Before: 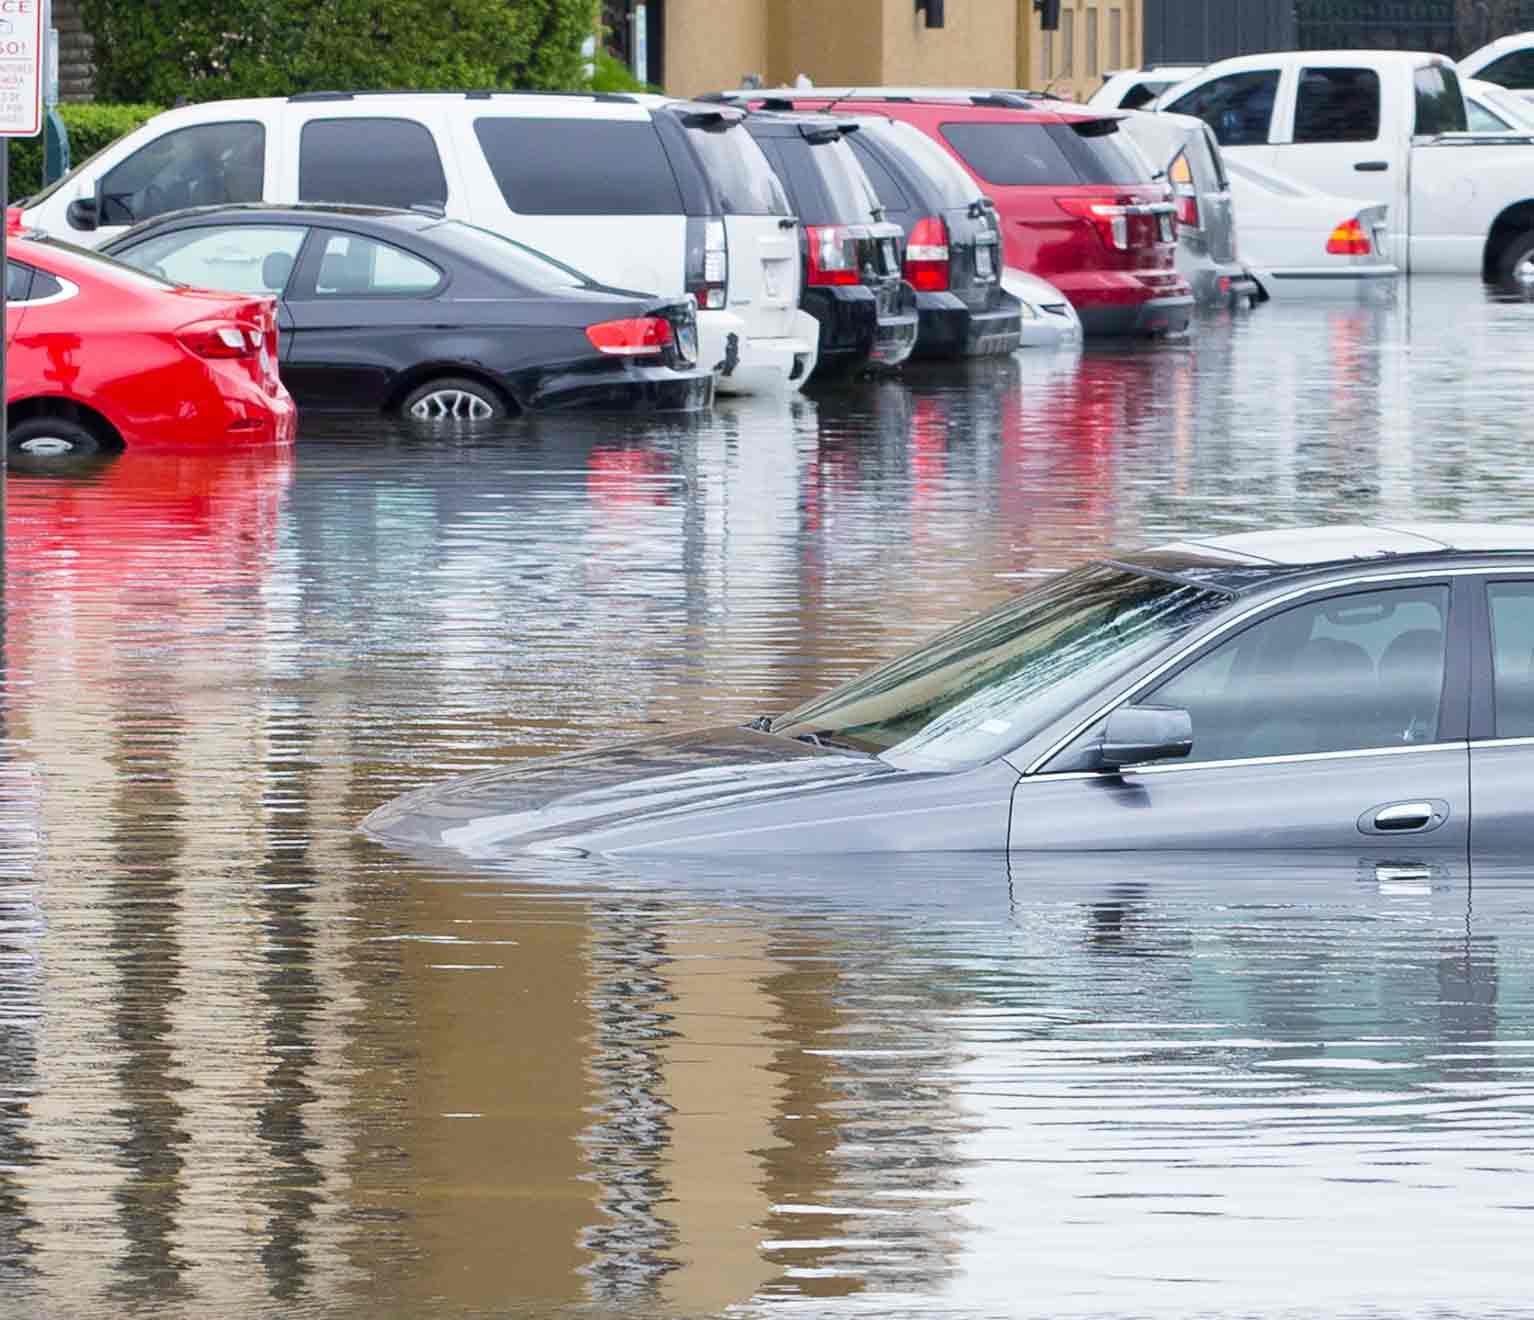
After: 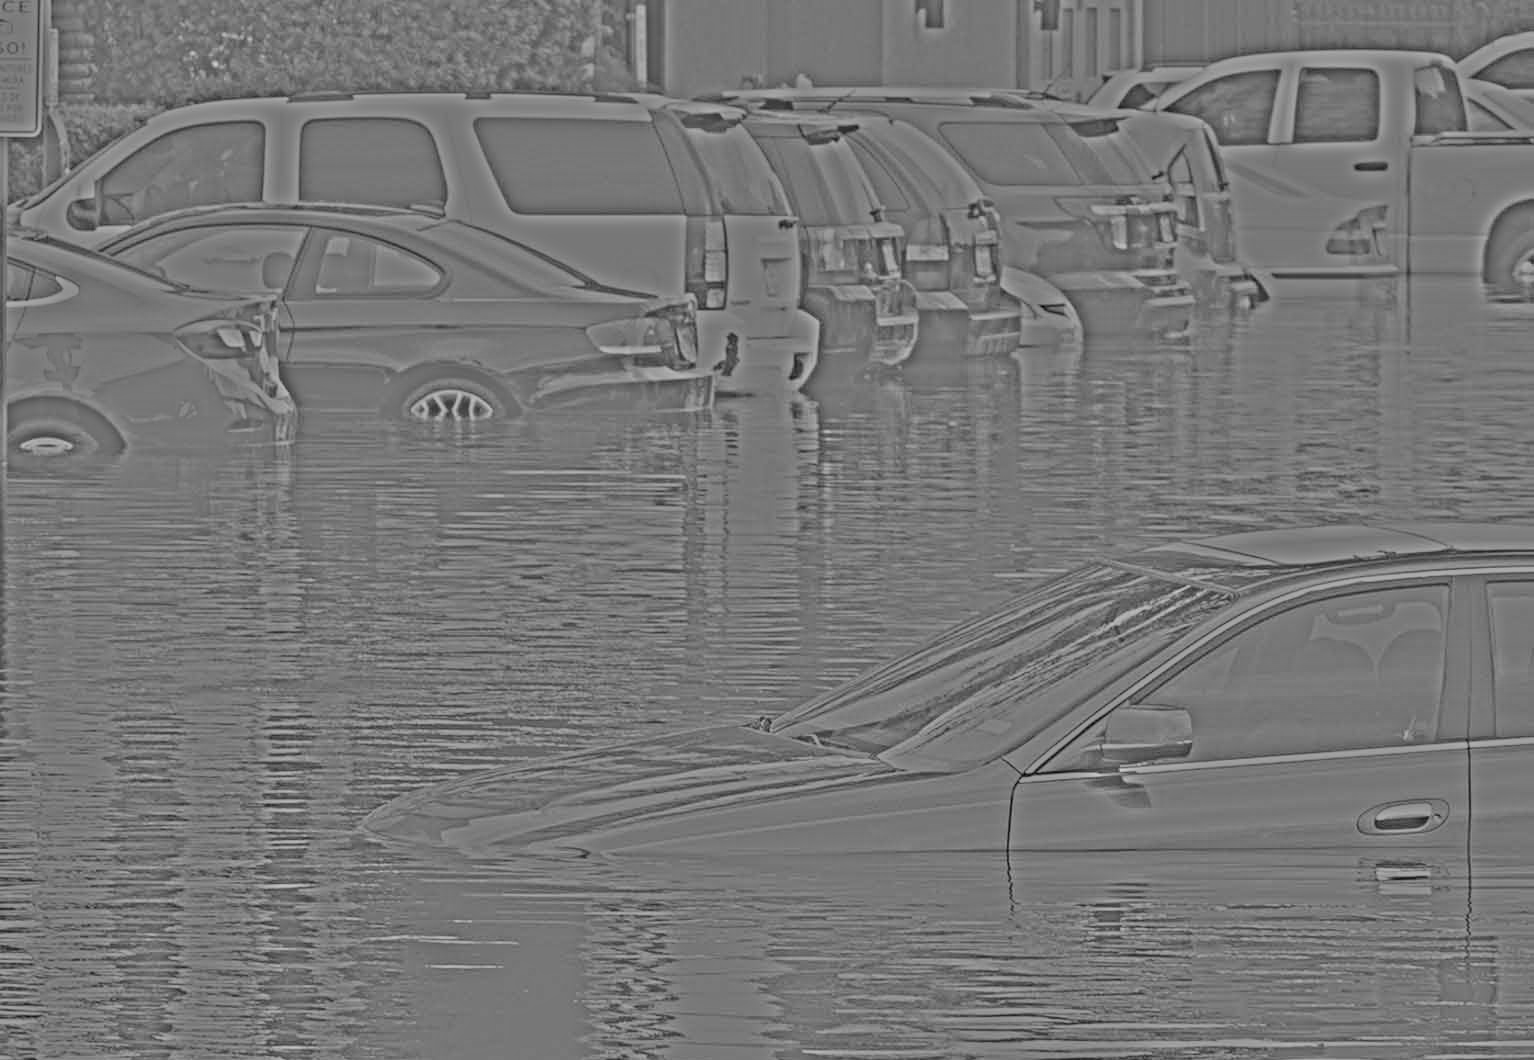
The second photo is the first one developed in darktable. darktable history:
crop: bottom 19.644%
tone equalizer: on, module defaults
color balance rgb: perceptual saturation grading › global saturation 40%, global vibrance 15%
highpass: sharpness 25.84%, contrast boost 14.94%
local contrast: highlights 40%, shadows 60%, detail 136%, midtone range 0.514
filmic rgb: black relative exposure -7.65 EV, white relative exposure 4.56 EV, hardness 3.61
graduated density: on, module defaults
